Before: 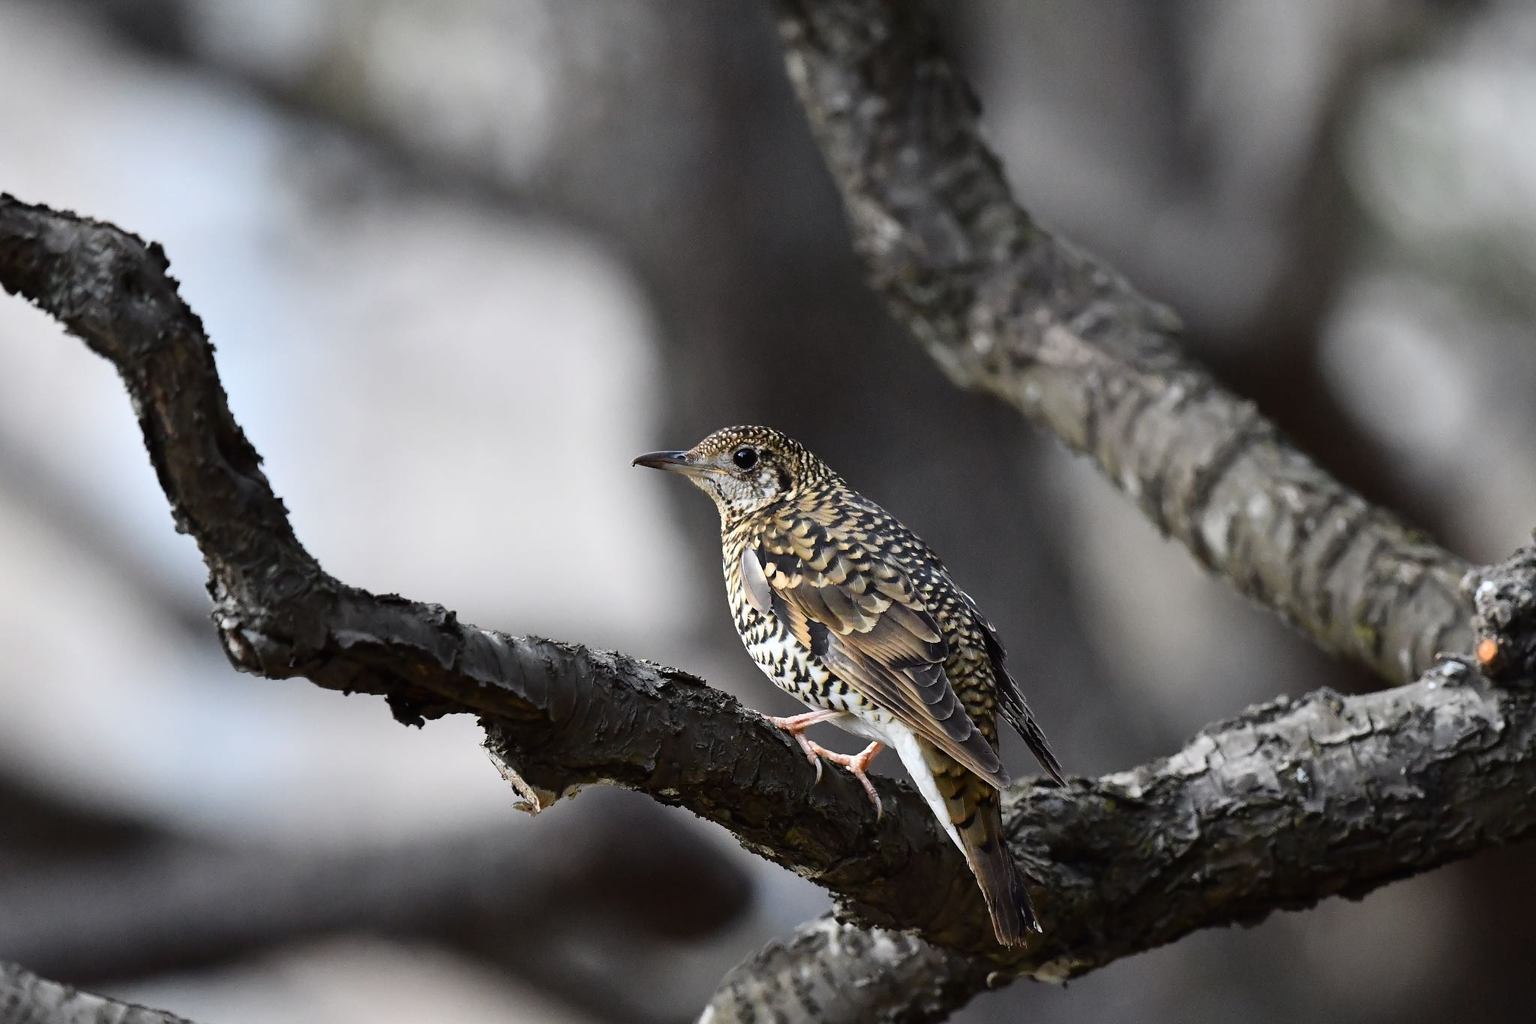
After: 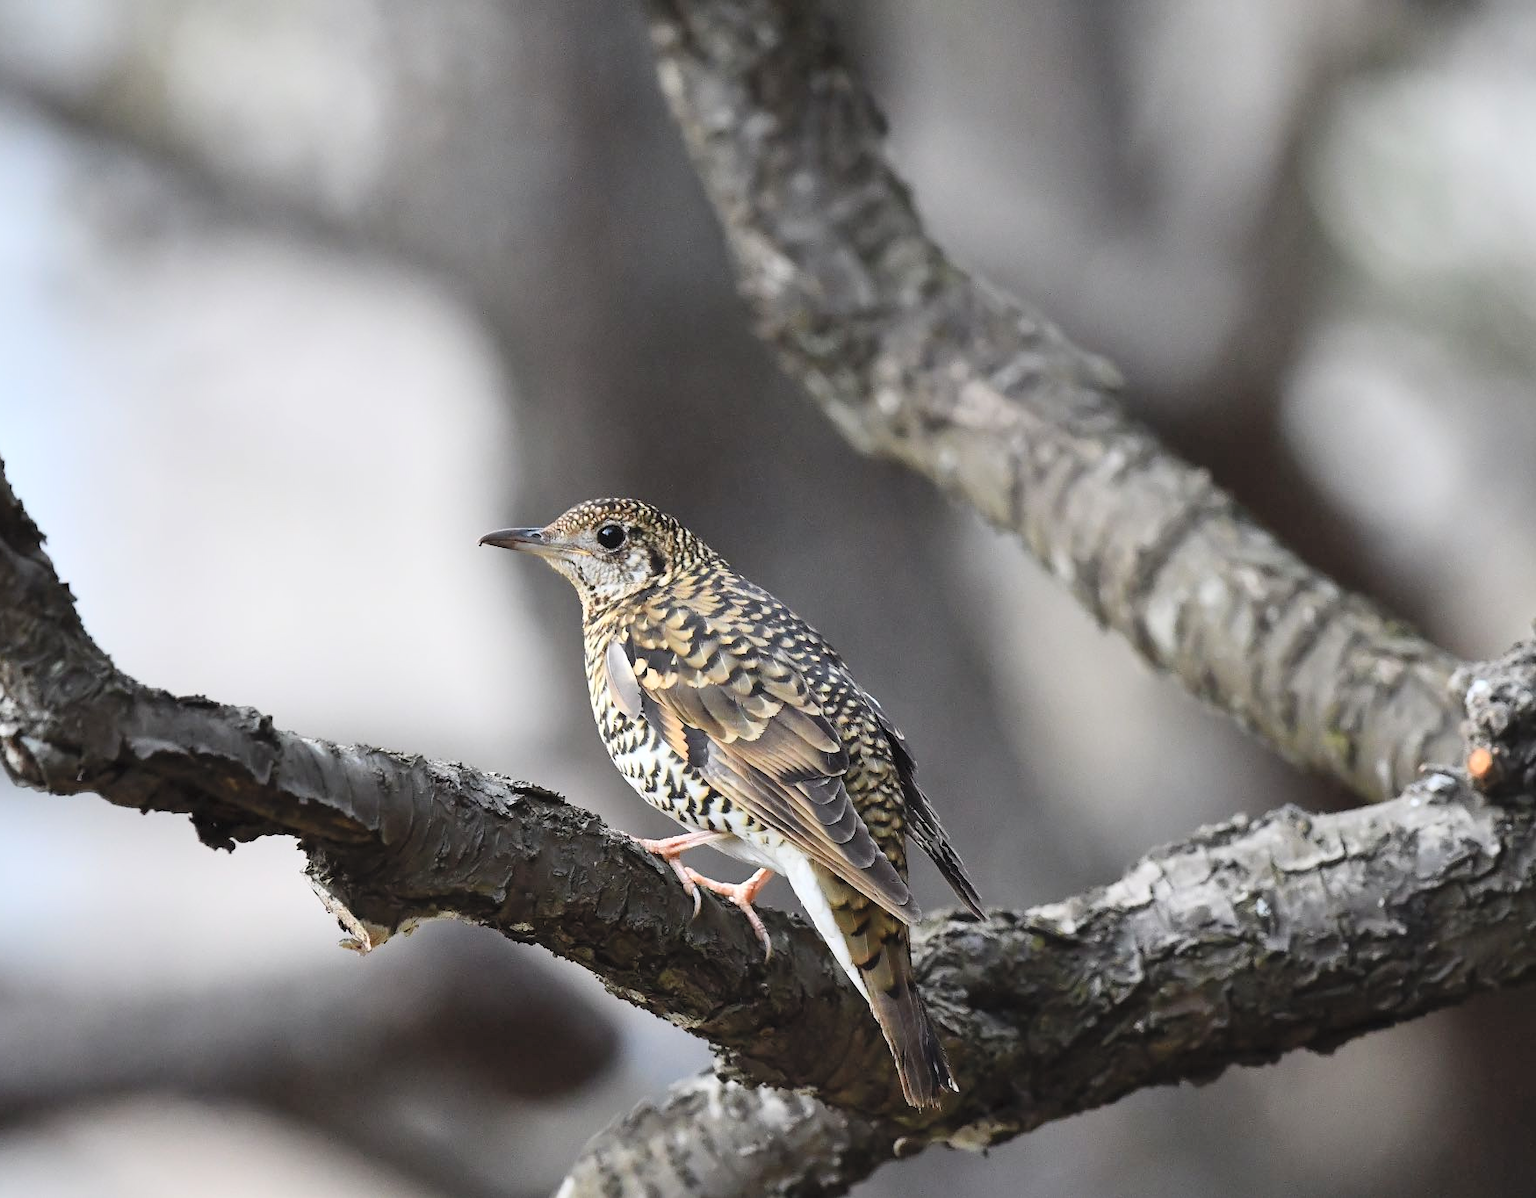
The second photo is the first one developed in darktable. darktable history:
crop and rotate: left 14.588%
contrast brightness saturation: contrast 0.1, brightness 0.291, saturation 0.143
color balance rgb: linear chroma grading › shadows -7.266%, linear chroma grading › highlights -7.121%, linear chroma grading › global chroma -10.46%, linear chroma grading › mid-tones -7.906%, perceptual saturation grading › global saturation -1.856%, perceptual saturation grading › highlights -7.053%, perceptual saturation grading › mid-tones 7.786%, perceptual saturation grading › shadows 3.683%, global vibrance 20%
